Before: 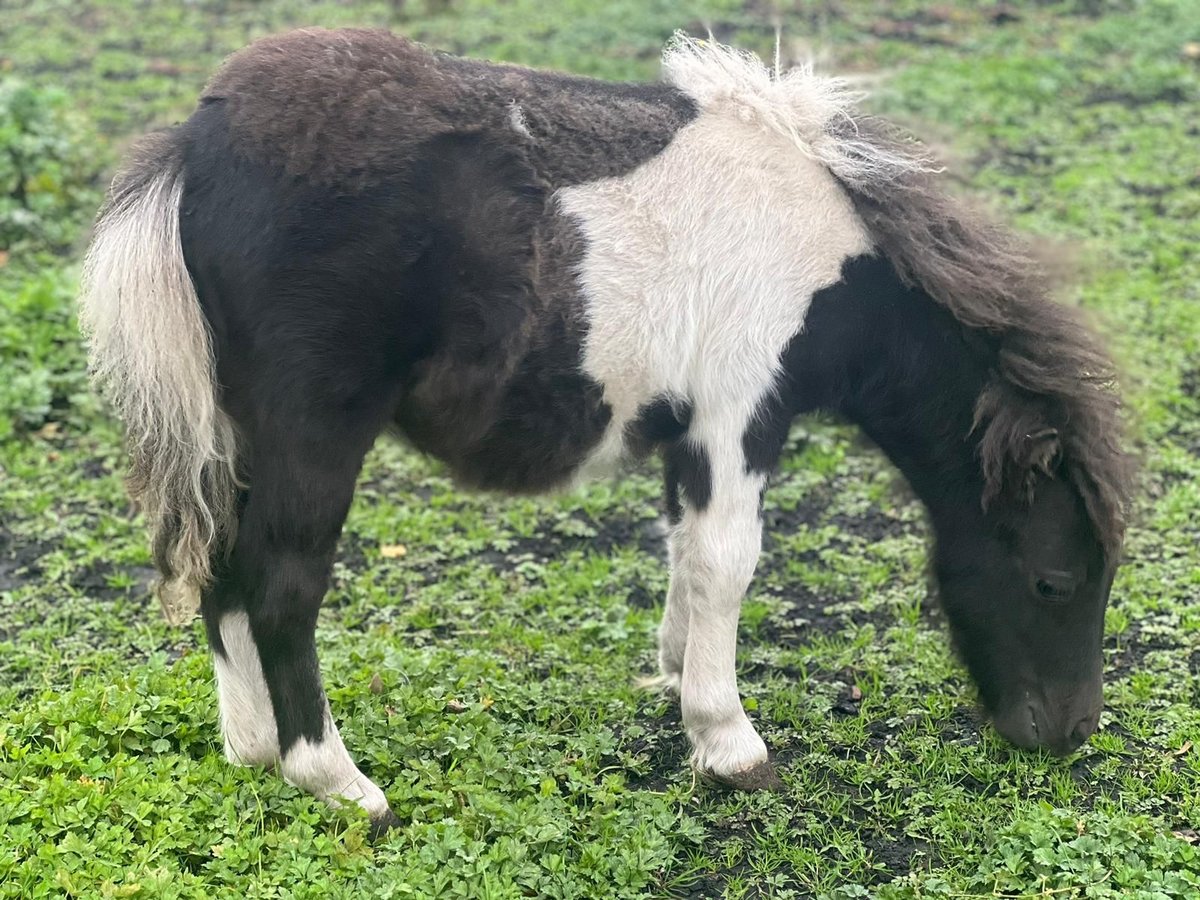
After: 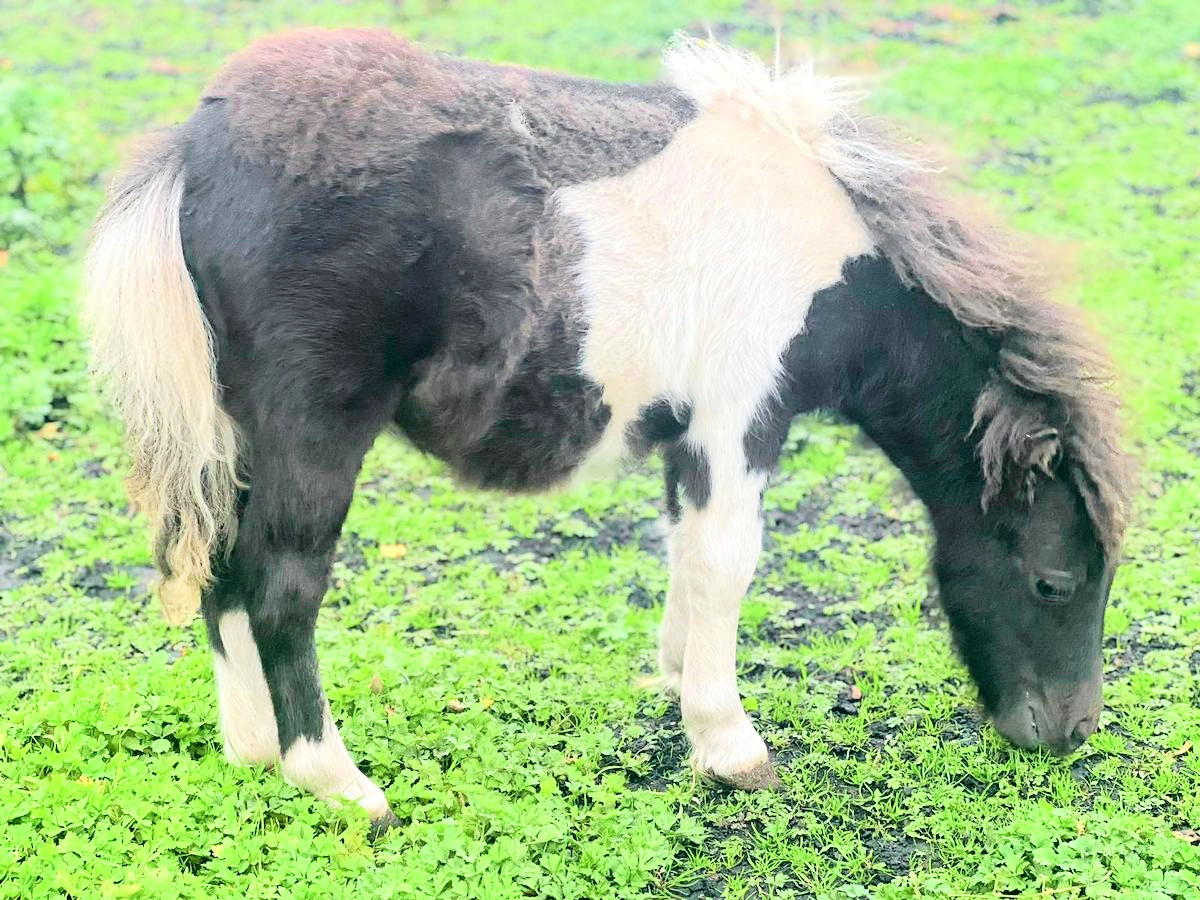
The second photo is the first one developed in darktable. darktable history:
tone curve: curves: ch0 [(0, 0) (0.051, 0.047) (0.102, 0.099) (0.228, 0.275) (0.432, 0.535) (0.695, 0.778) (0.908, 0.946) (1, 1)]; ch1 [(0, 0) (0.339, 0.298) (0.402, 0.363) (0.453, 0.421) (0.483, 0.469) (0.494, 0.493) (0.504, 0.501) (0.527, 0.538) (0.563, 0.595) (0.597, 0.632) (1, 1)]; ch2 [(0, 0) (0.48, 0.48) (0.504, 0.5) (0.539, 0.554) (0.59, 0.63) (0.642, 0.684) (0.824, 0.815) (1, 1)], color space Lab, independent channels, preserve colors none
tone equalizer: -7 EV 0.149 EV, -6 EV 0.637 EV, -5 EV 1.16 EV, -4 EV 1.33 EV, -3 EV 1.17 EV, -2 EV 0.6 EV, -1 EV 0.157 EV, edges refinement/feathering 500, mask exposure compensation -1.57 EV, preserve details no
